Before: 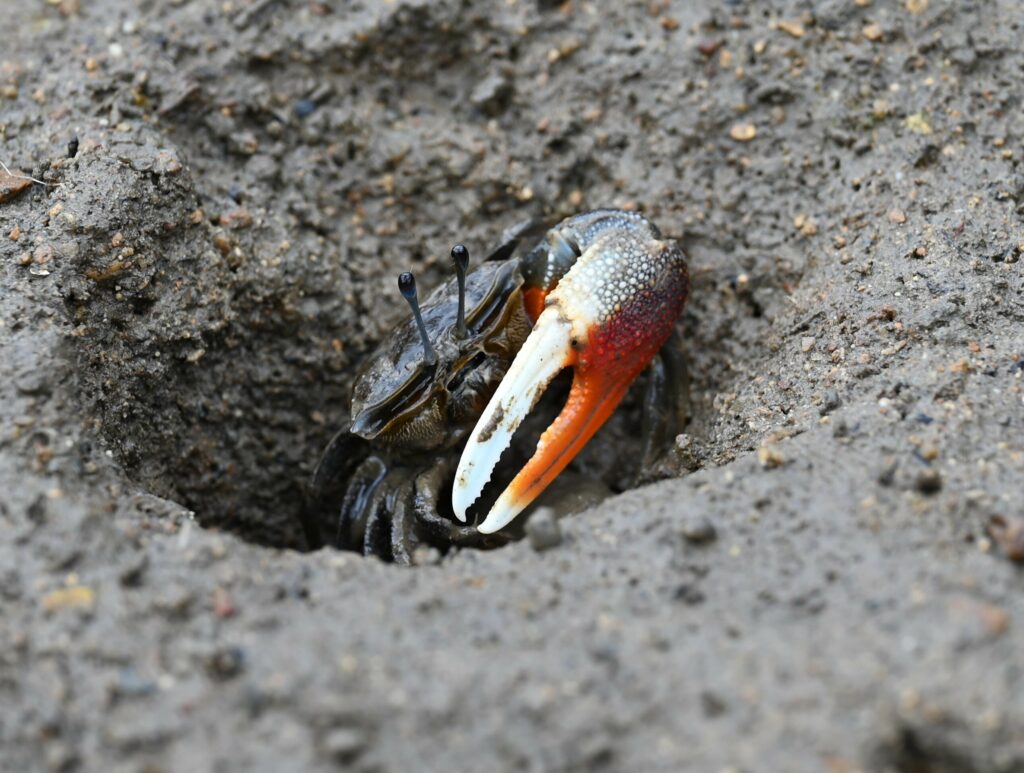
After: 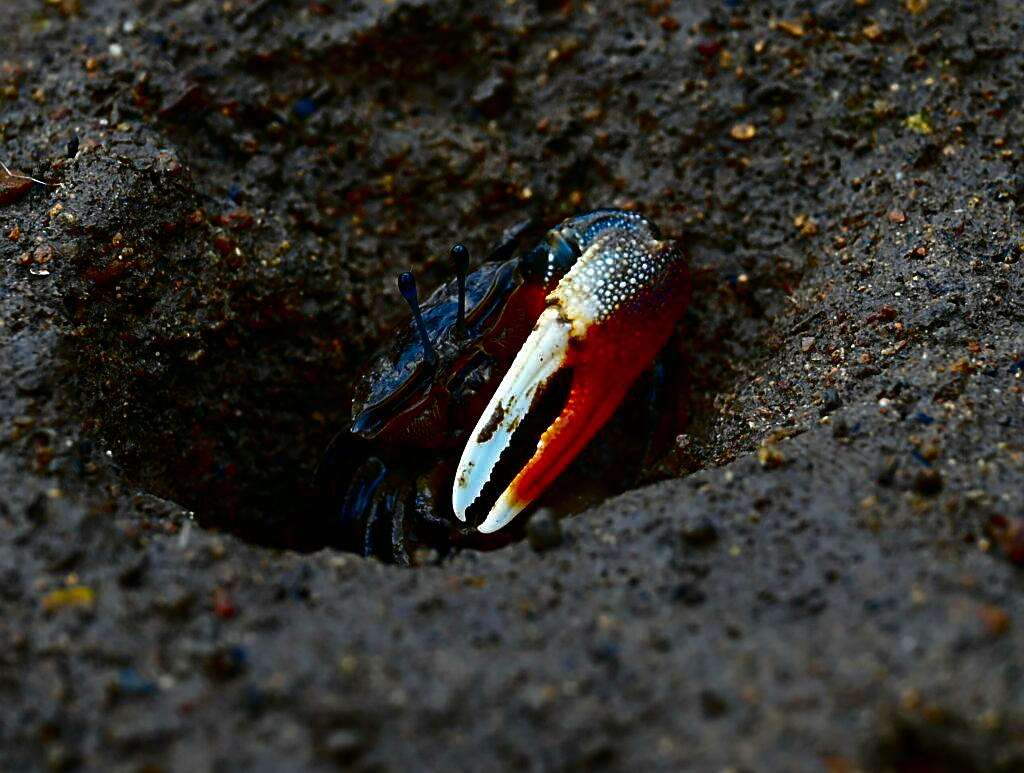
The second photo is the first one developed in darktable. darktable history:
sharpen: on, module defaults
contrast brightness saturation: brightness -0.991, saturation 0.994
